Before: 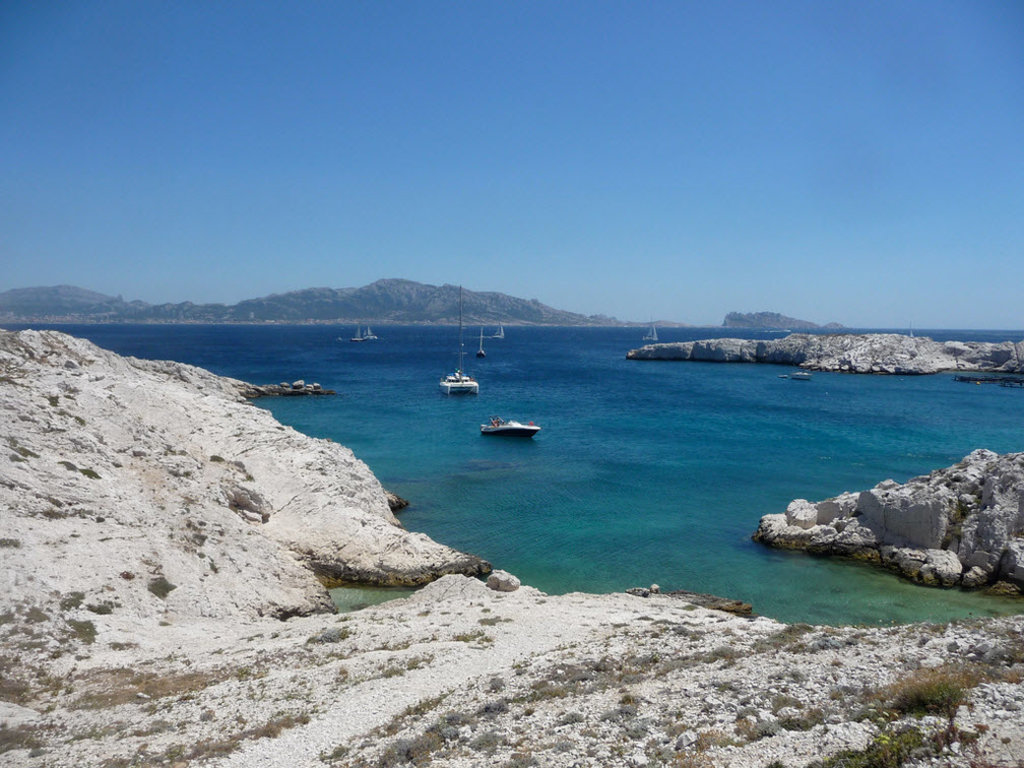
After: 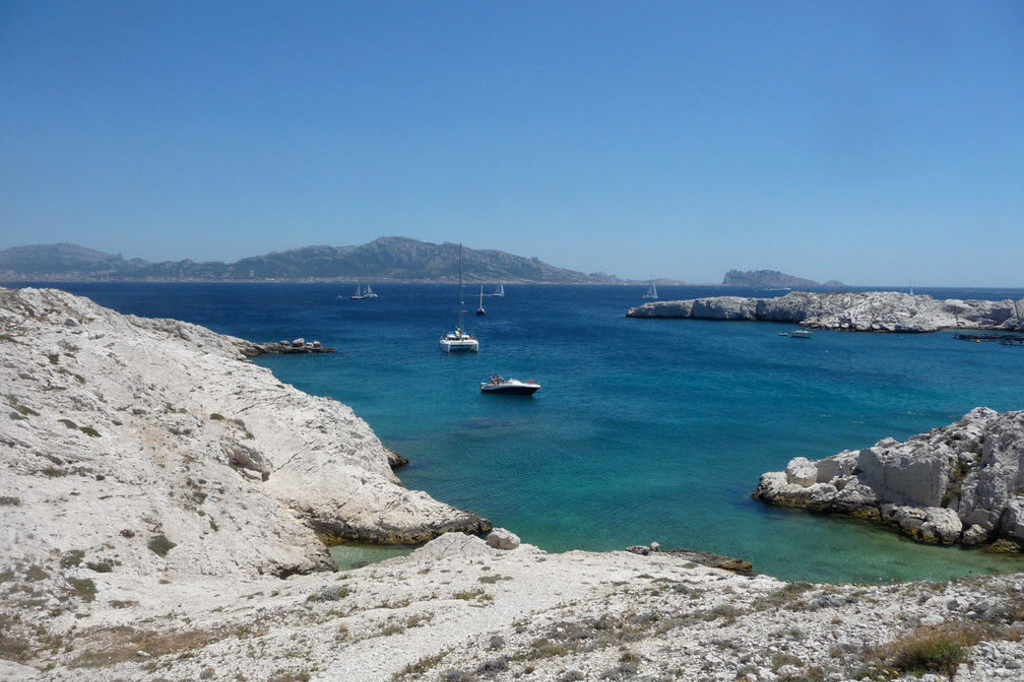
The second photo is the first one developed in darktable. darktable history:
crop and rotate: top 5.523%, bottom 5.576%
